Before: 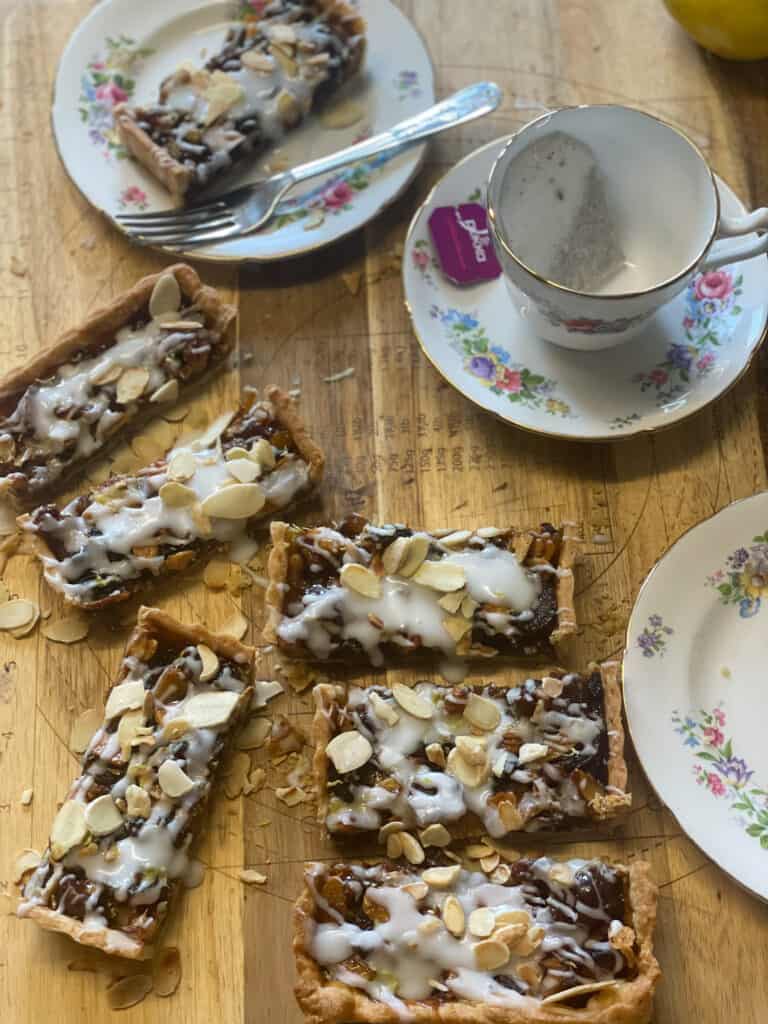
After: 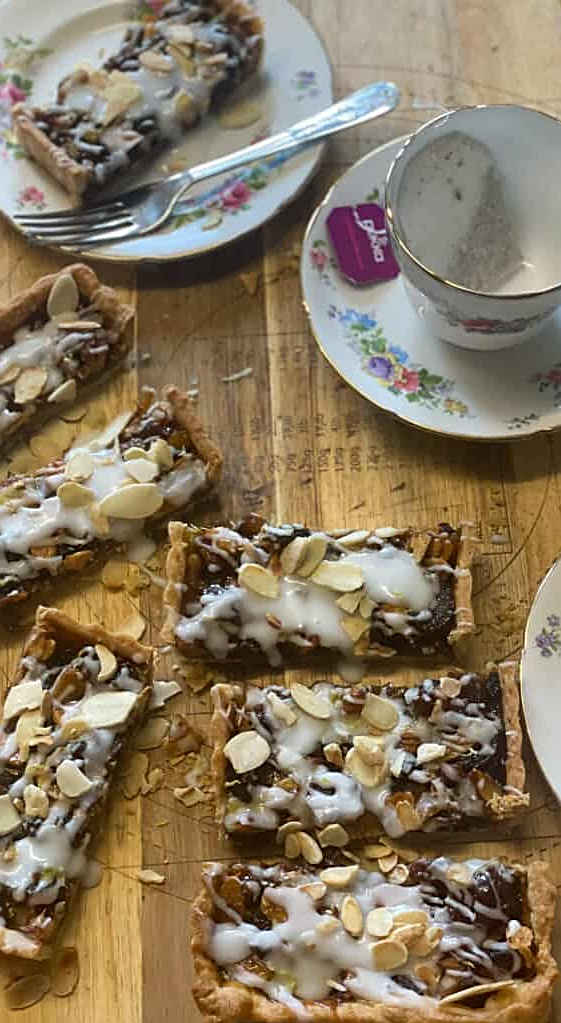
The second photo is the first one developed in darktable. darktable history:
sharpen: on, module defaults
crop: left 13.382%, right 13.506%
